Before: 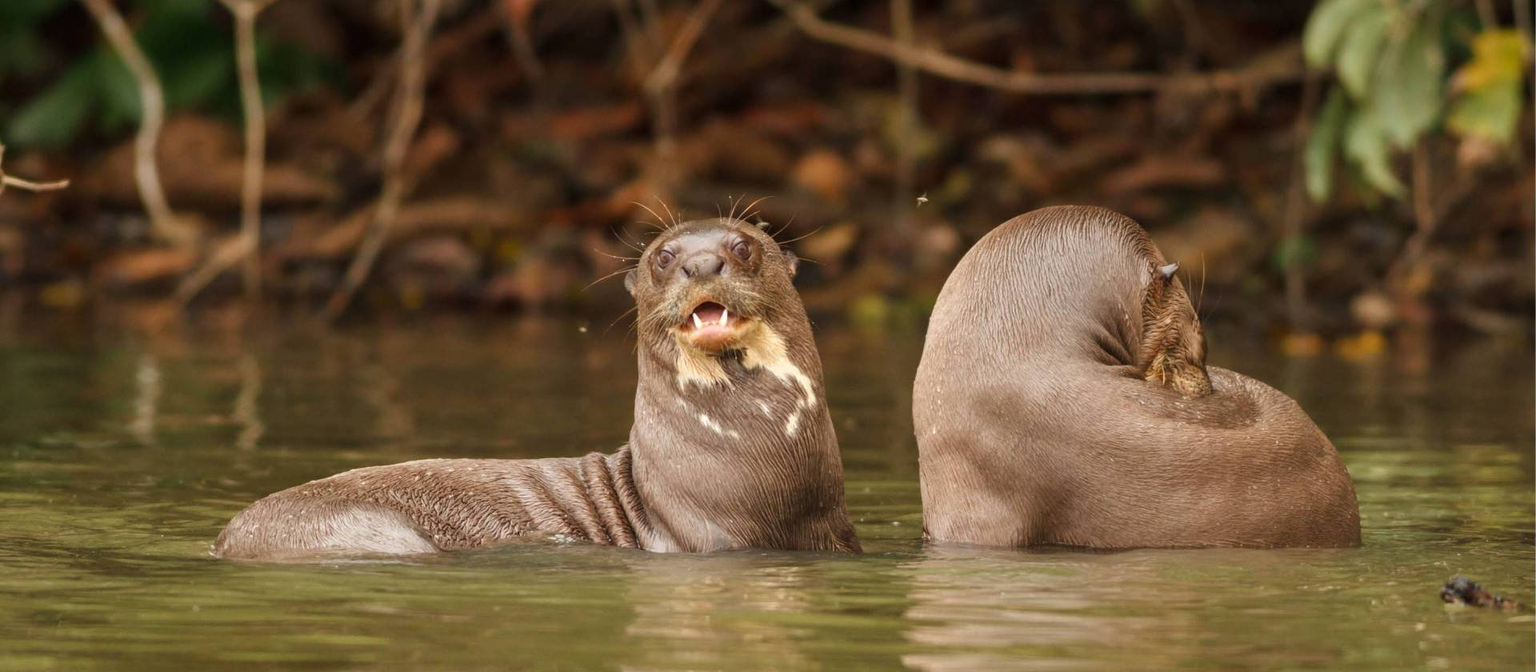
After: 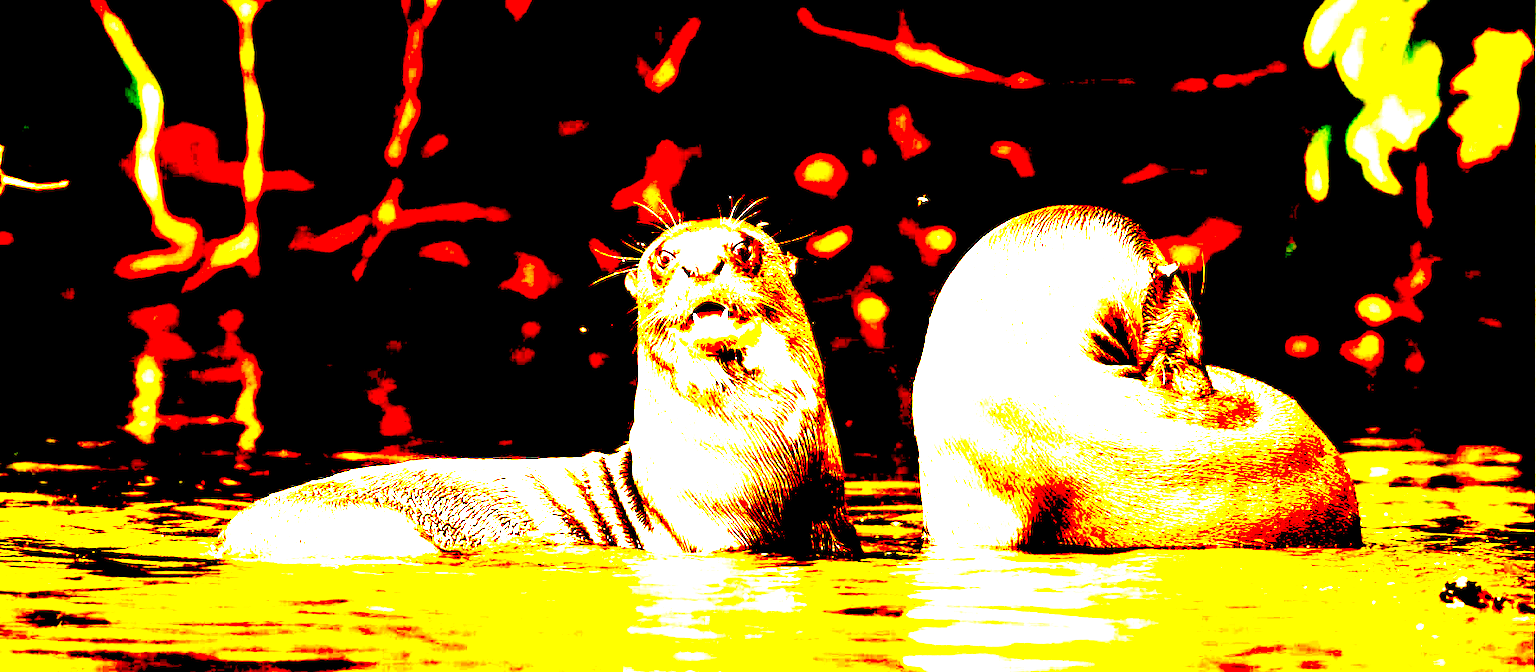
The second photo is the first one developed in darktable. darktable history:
graduated density: density 0.38 EV, hardness 21%, rotation -6.11°, saturation 32%
exposure: black level correction 0.1, exposure 3 EV, compensate highlight preservation false
